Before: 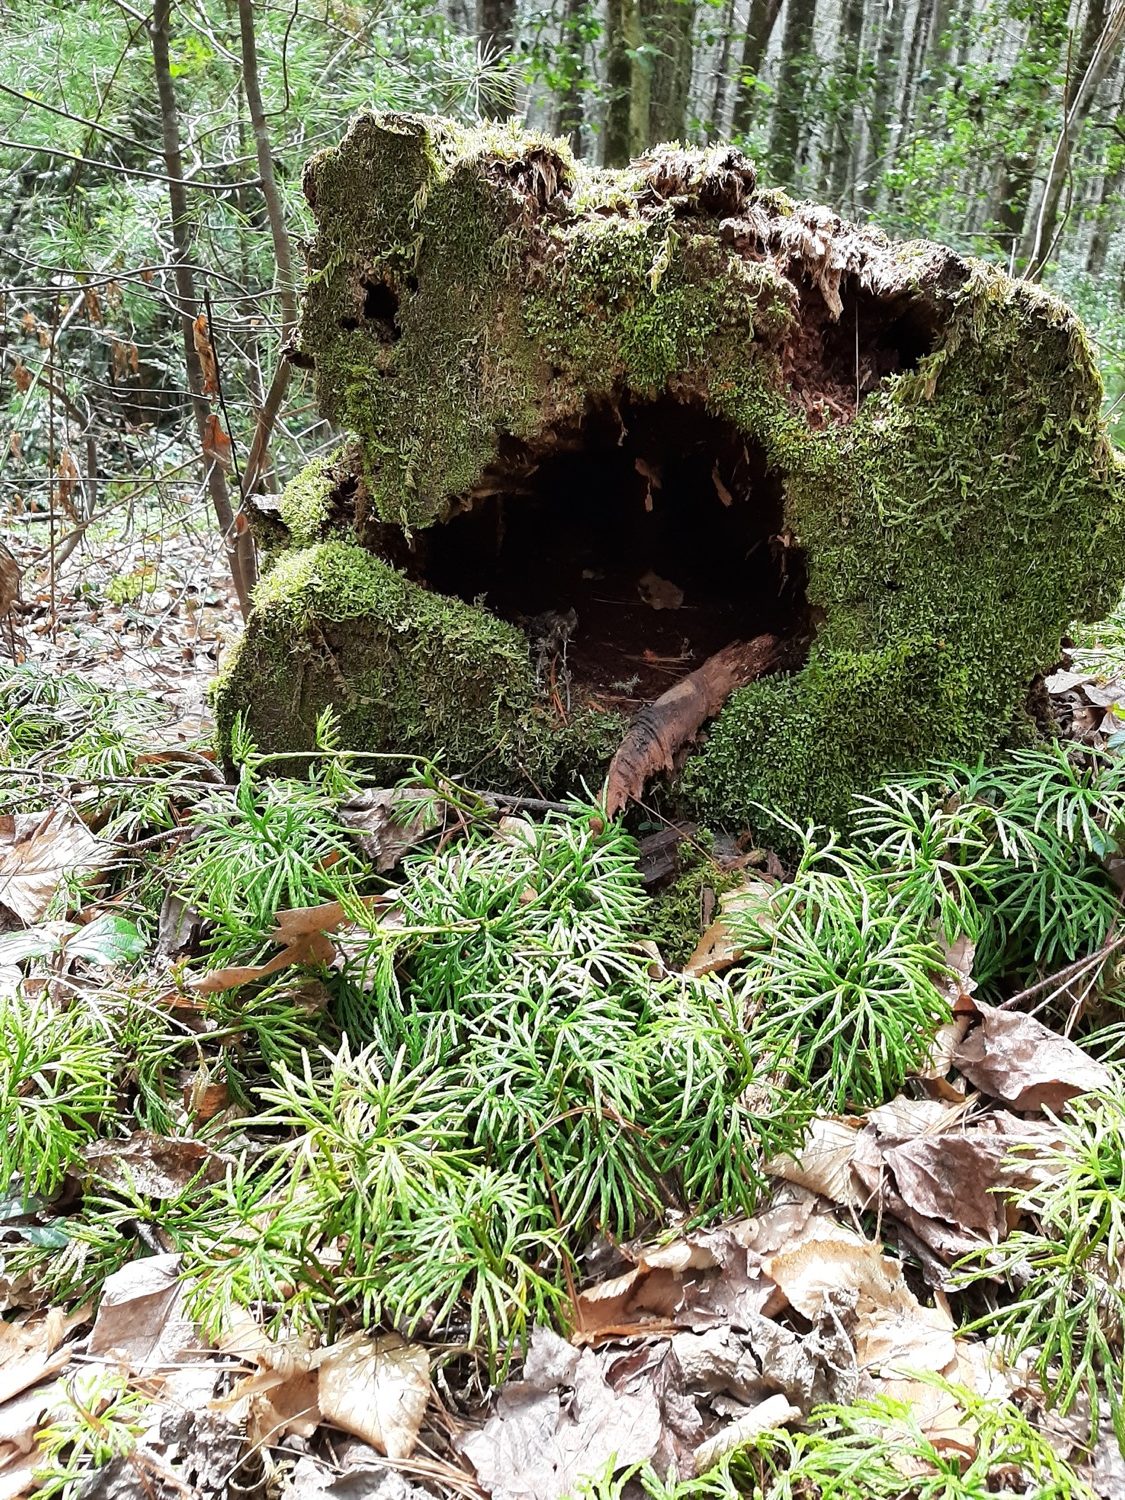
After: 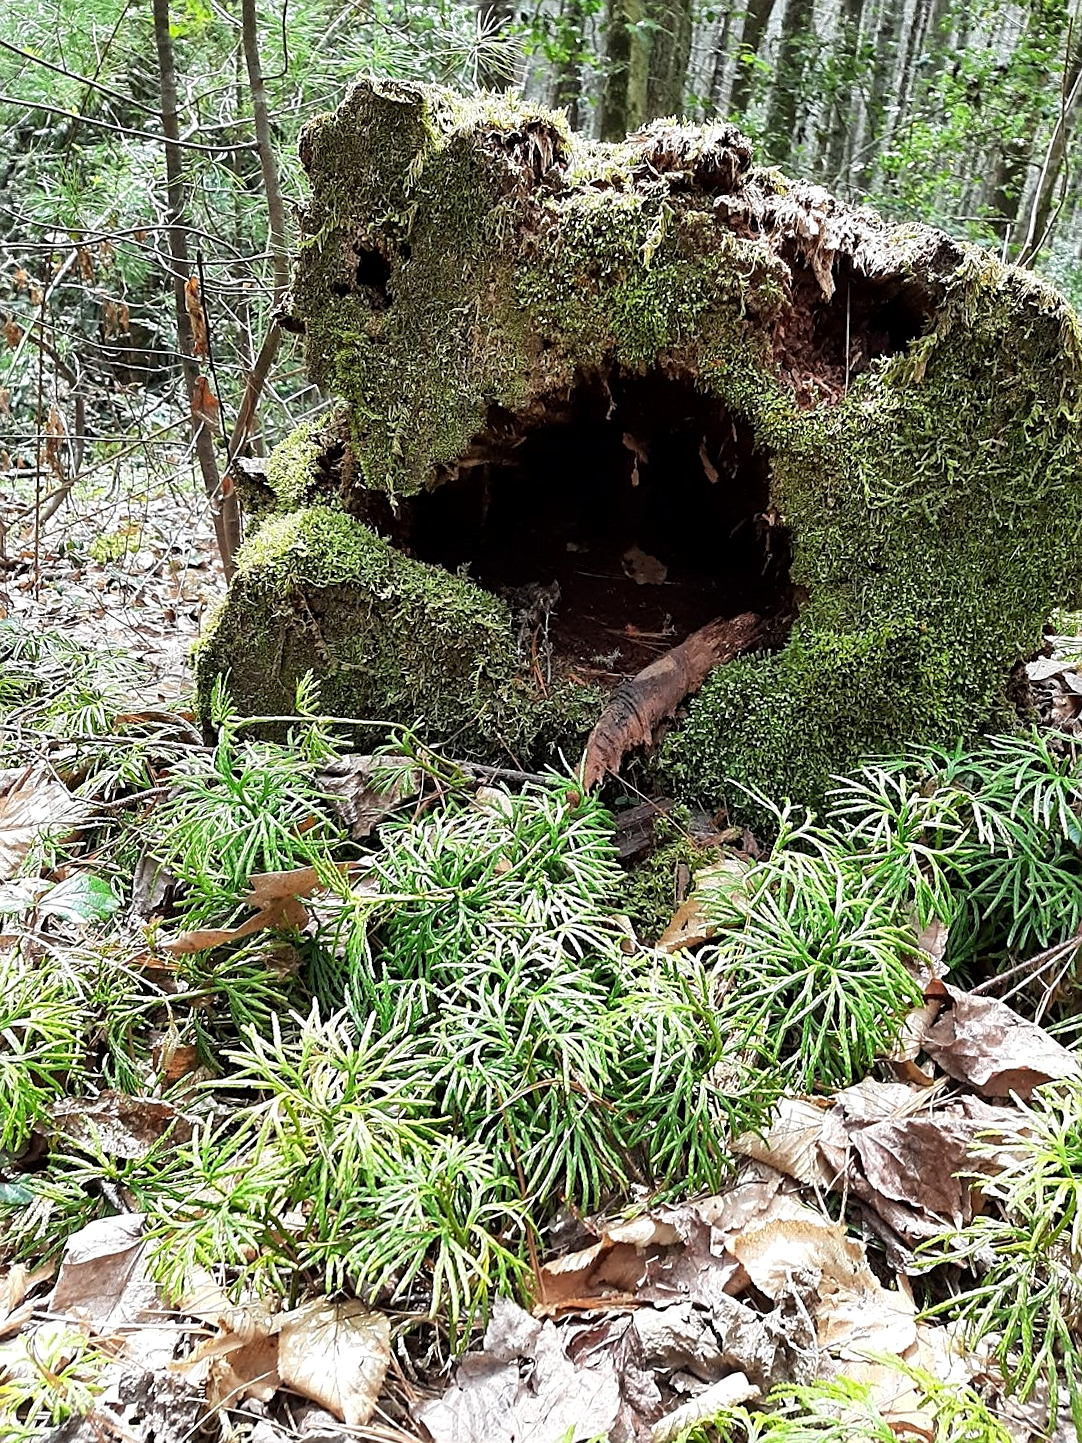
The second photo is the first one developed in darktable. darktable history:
local contrast: highlights 100%, shadows 99%, detail 119%, midtone range 0.2
sharpen: on, module defaults
crop and rotate: angle -1.71°
